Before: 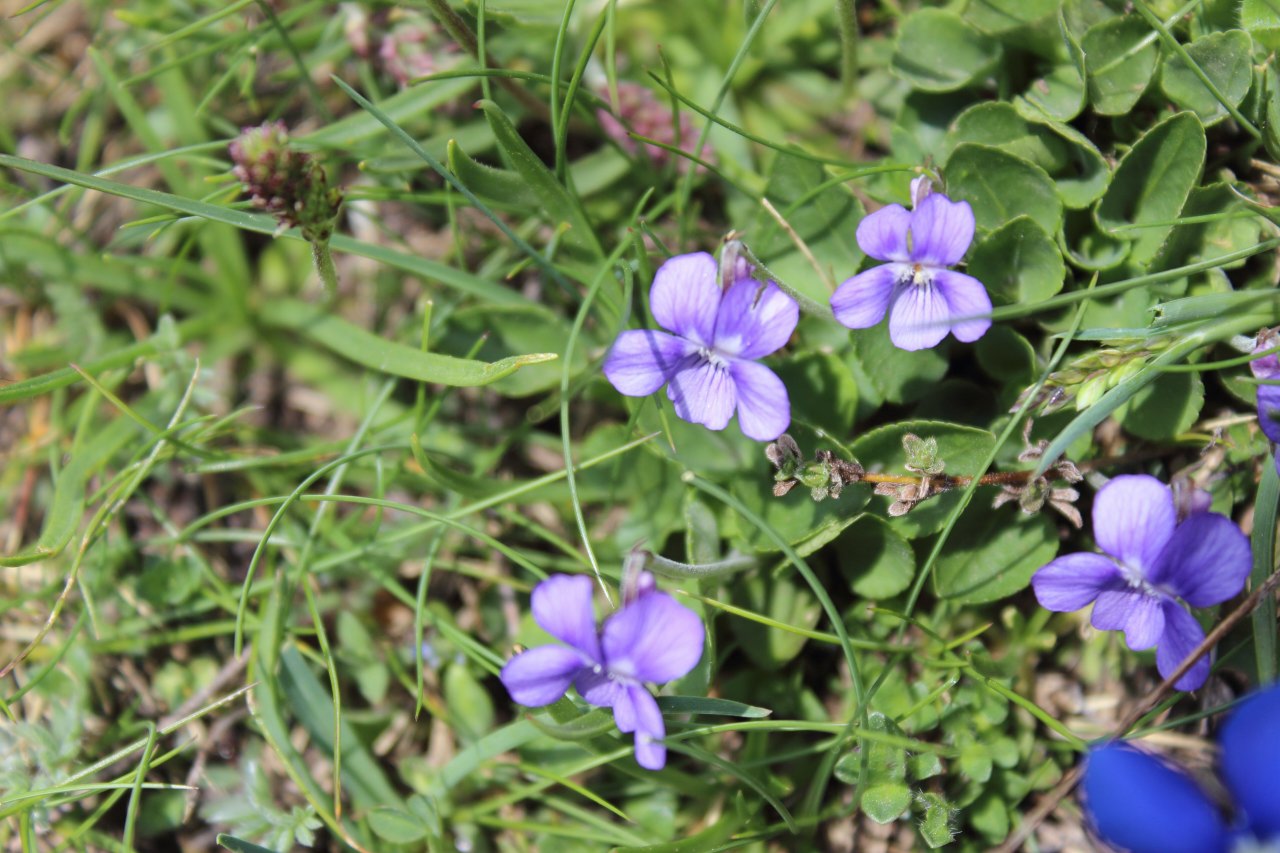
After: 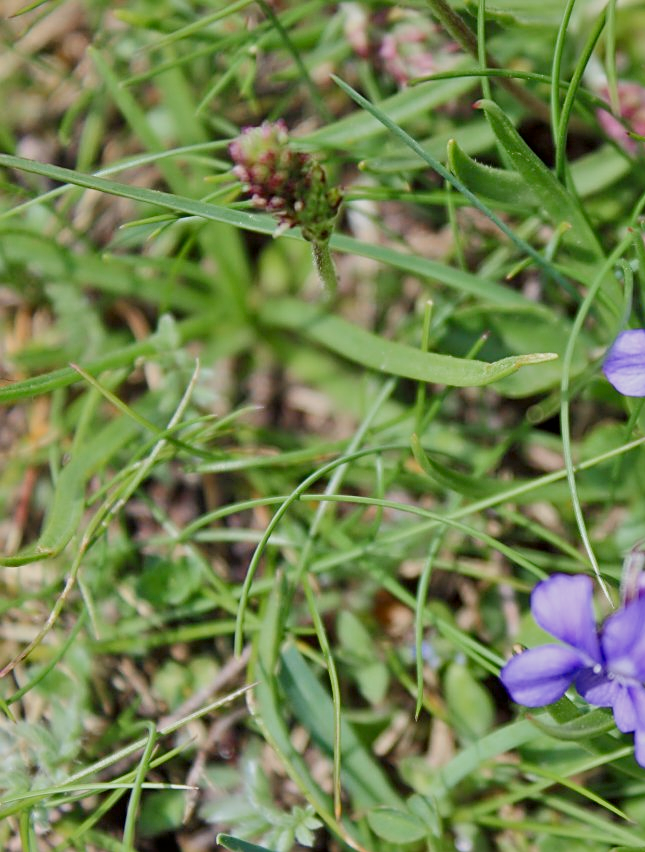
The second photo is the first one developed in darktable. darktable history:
exposure: black level correction 0, exposure 0.499 EV, compensate highlight preservation false
filmic rgb: black relative exposure -7.65 EV, white relative exposure 4.56 EV, hardness 3.61
sharpen: on, module defaults
tone equalizer: -7 EV 0.156 EV, -6 EV 0.636 EV, -5 EV 1.12 EV, -4 EV 1.3 EV, -3 EV 1.12 EV, -2 EV 0.6 EV, -1 EV 0.163 EV, mask exposure compensation -0.486 EV
color zones: curves: ch0 [(0, 0.5) (0.143, 0.5) (0.286, 0.456) (0.429, 0.5) (0.571, 0.5) (0.714, 0.5) (0.857, 0.5) (1, 0.5)]; ch1 [(0, 0.5) (0.143, 0.5) (0.286, 0.422) (0.429, 0.5) (0.571, 0.5) (0.714, 0.5) (0.857, 0.5) (1, 0.5)]
contrast brightness saturation: contrast 0.129, brightness -0.245, saturation 0.139
crop and rotate: left 0.058%, top 0%, right 49.481%
